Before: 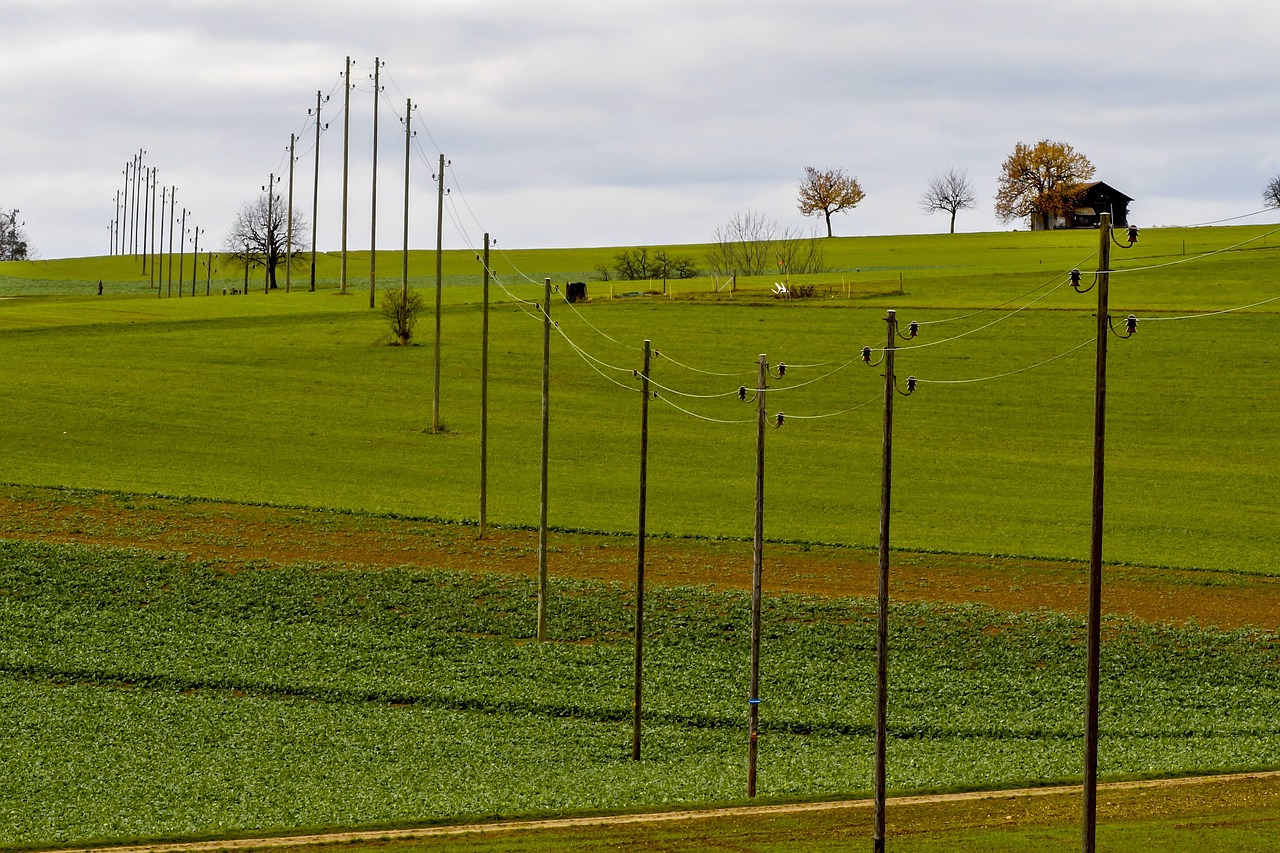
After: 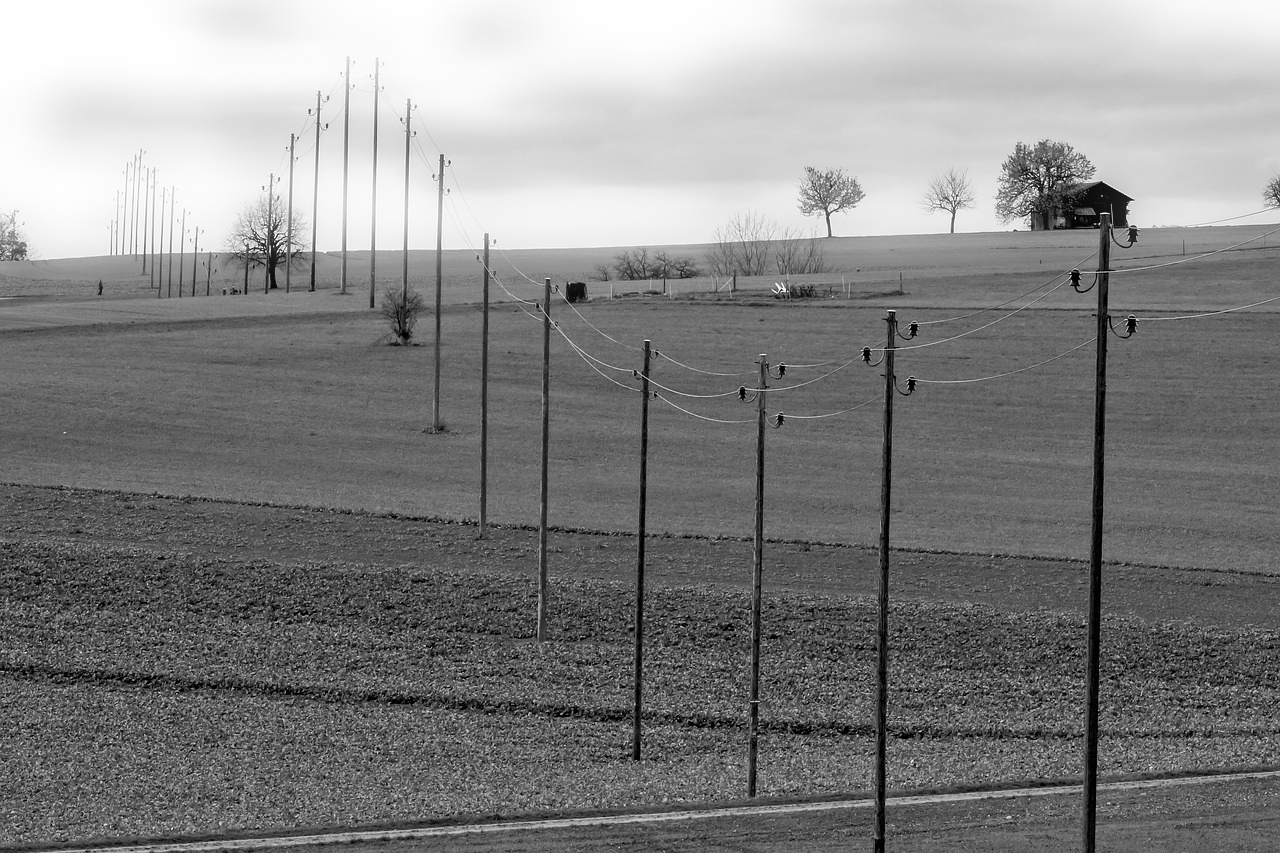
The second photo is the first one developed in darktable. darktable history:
color balance: lift [0.998, 0.998, 1.001, 1.002], gamma [0.995, 1.025, 0.992, 0.975], gain [0.995, 1.02, 0.997, 0.98]
bloom: size 5%, threshold 95%, strength 15%
monochrome: on, module defaults
